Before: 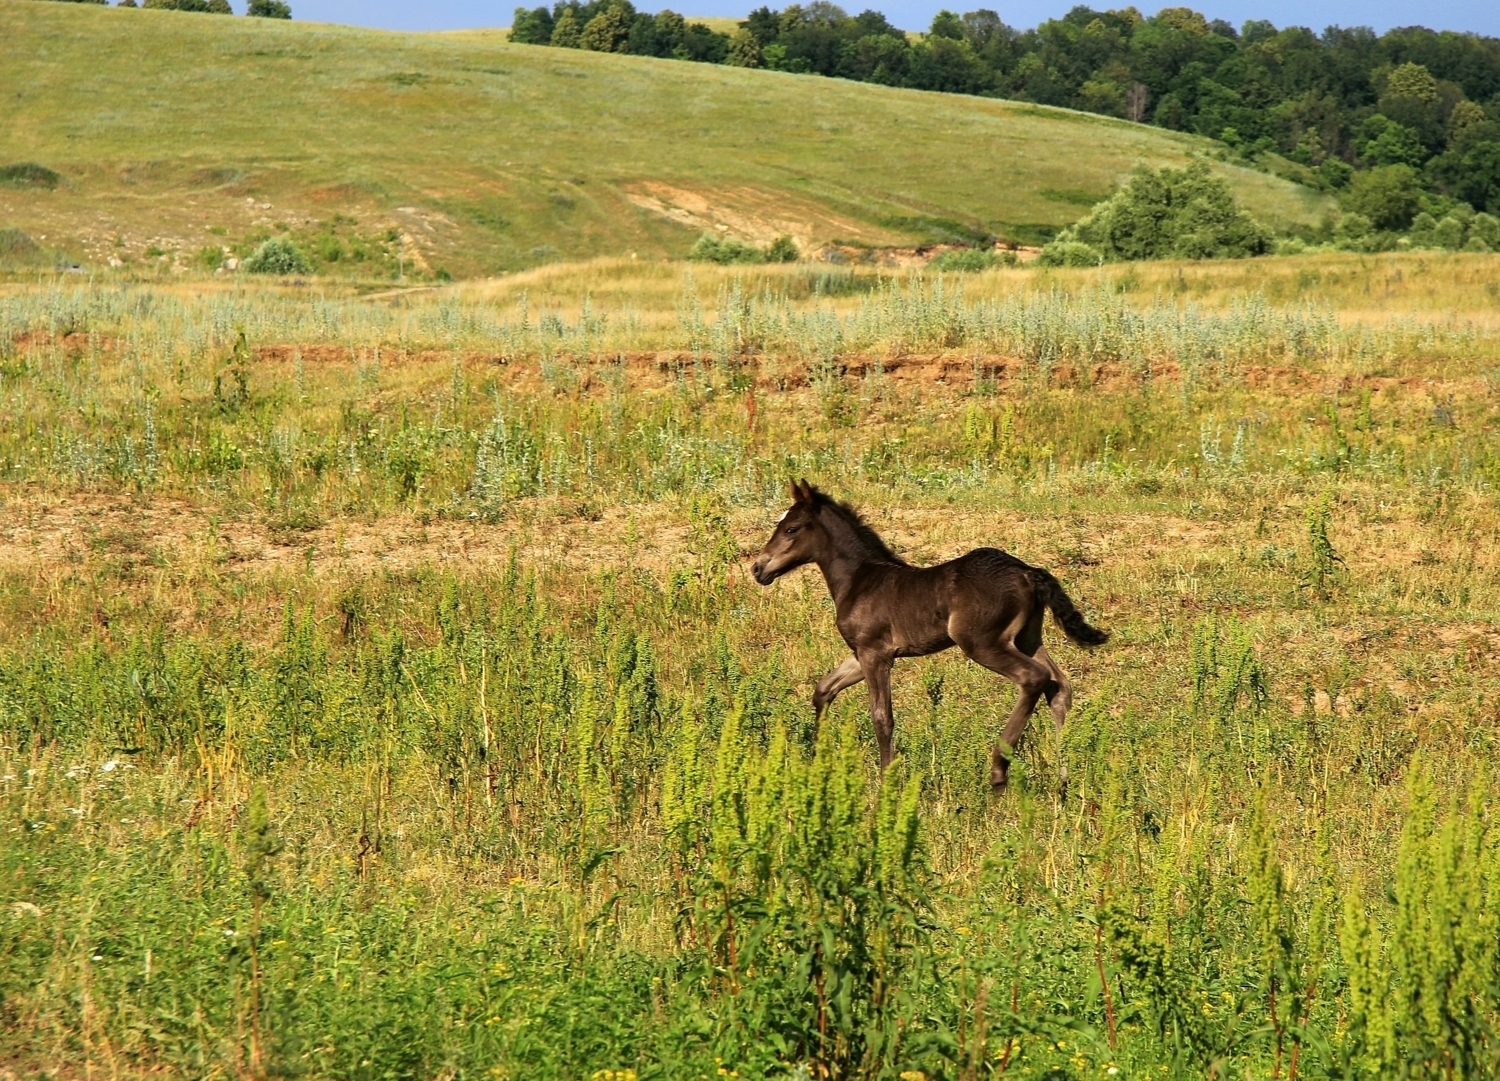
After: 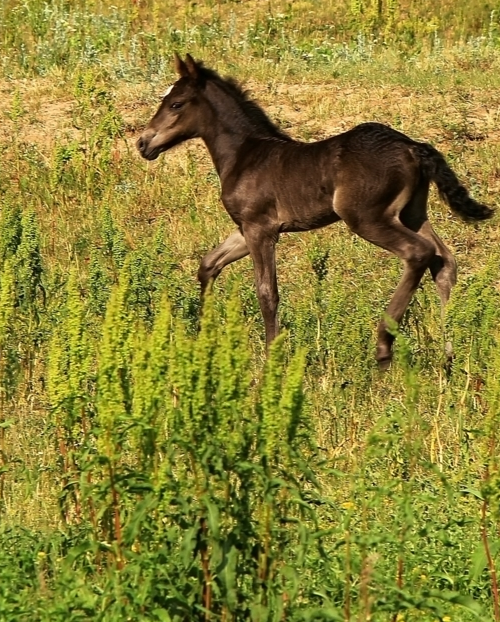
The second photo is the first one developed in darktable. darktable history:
crop: left 41.033%, top 39.316%, right 25.586%, bottom 3.101%
